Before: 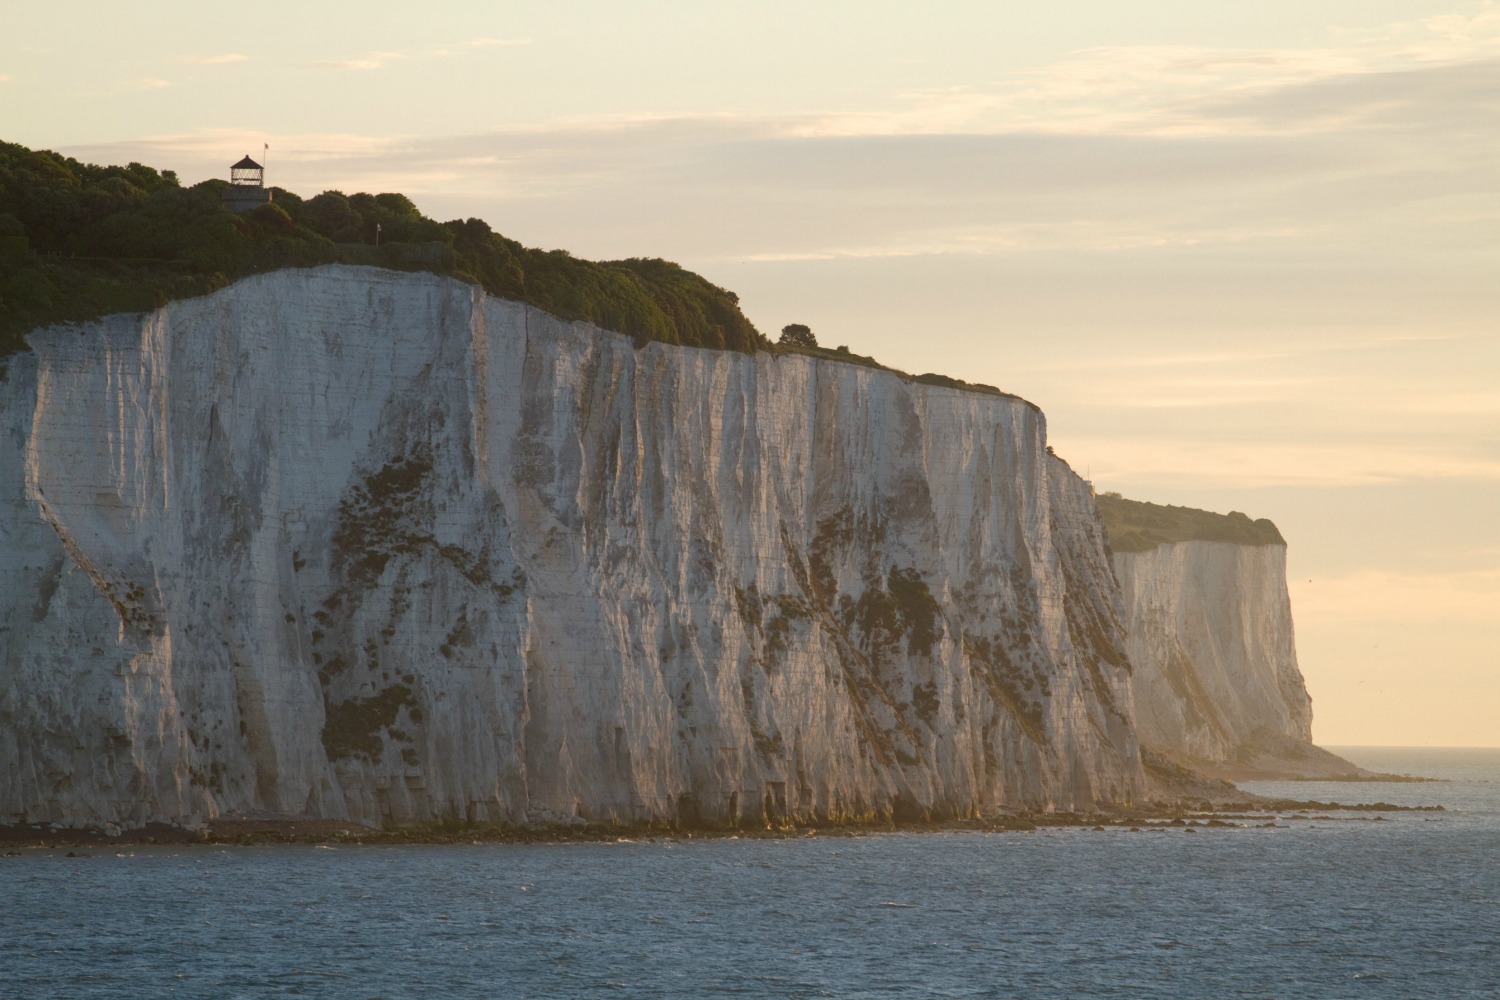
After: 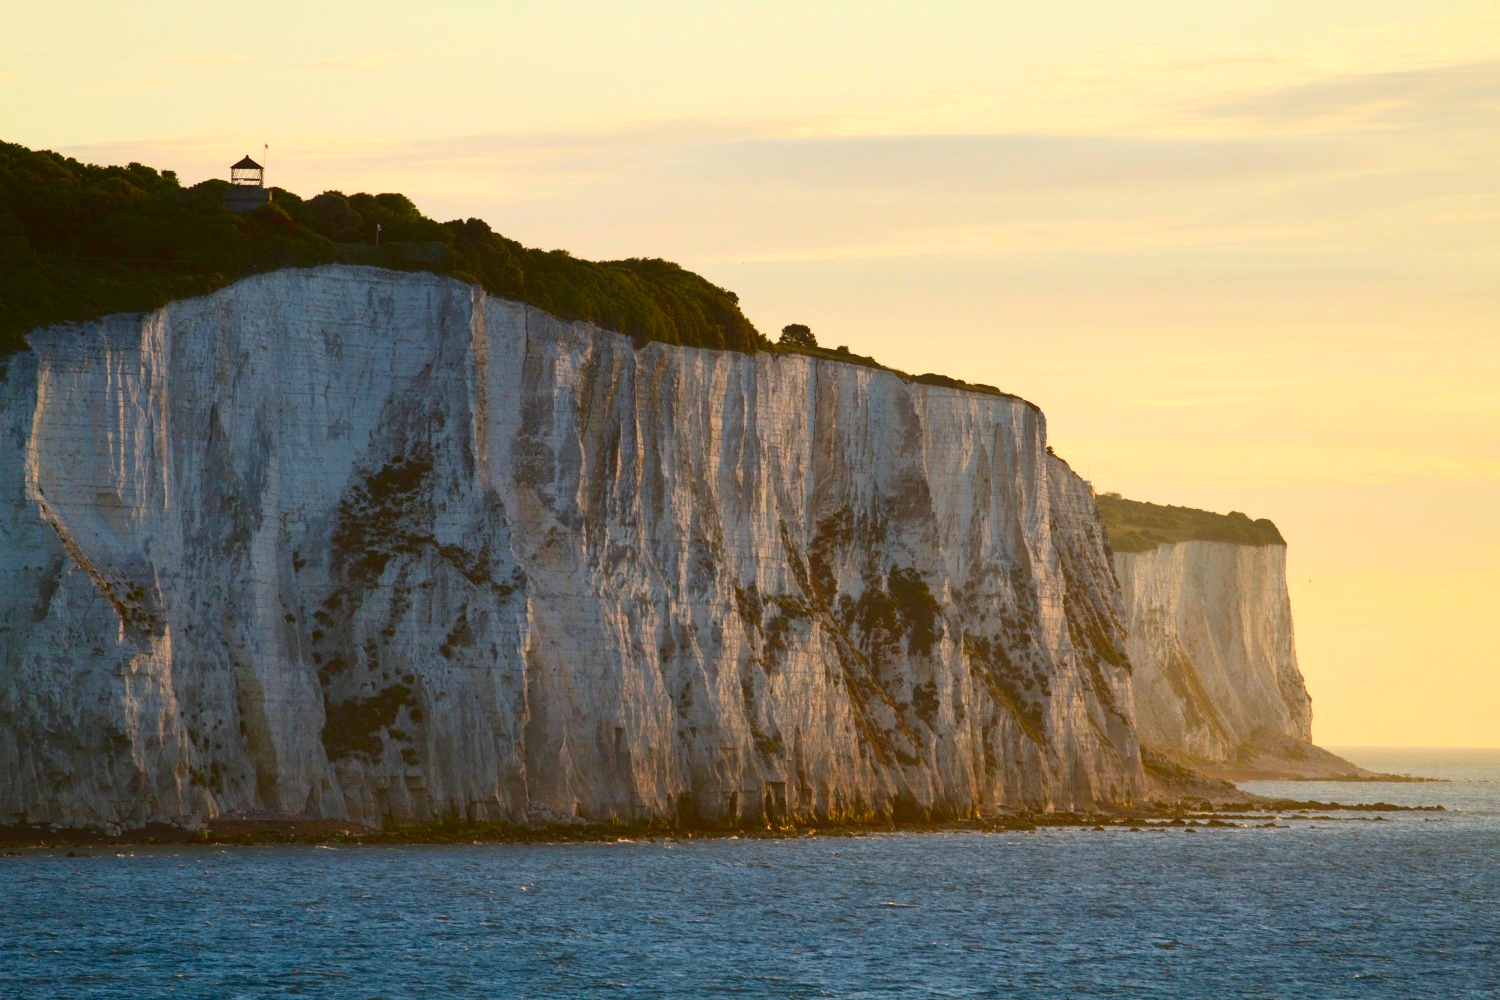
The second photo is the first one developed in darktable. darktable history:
contrast brightness saturation: contrast 0.26, brightness 0.018, saturation 0.852
shadows and highlights: shadows 29.49, highlights -30.3, low approximation 0.01, soften with gaussian
